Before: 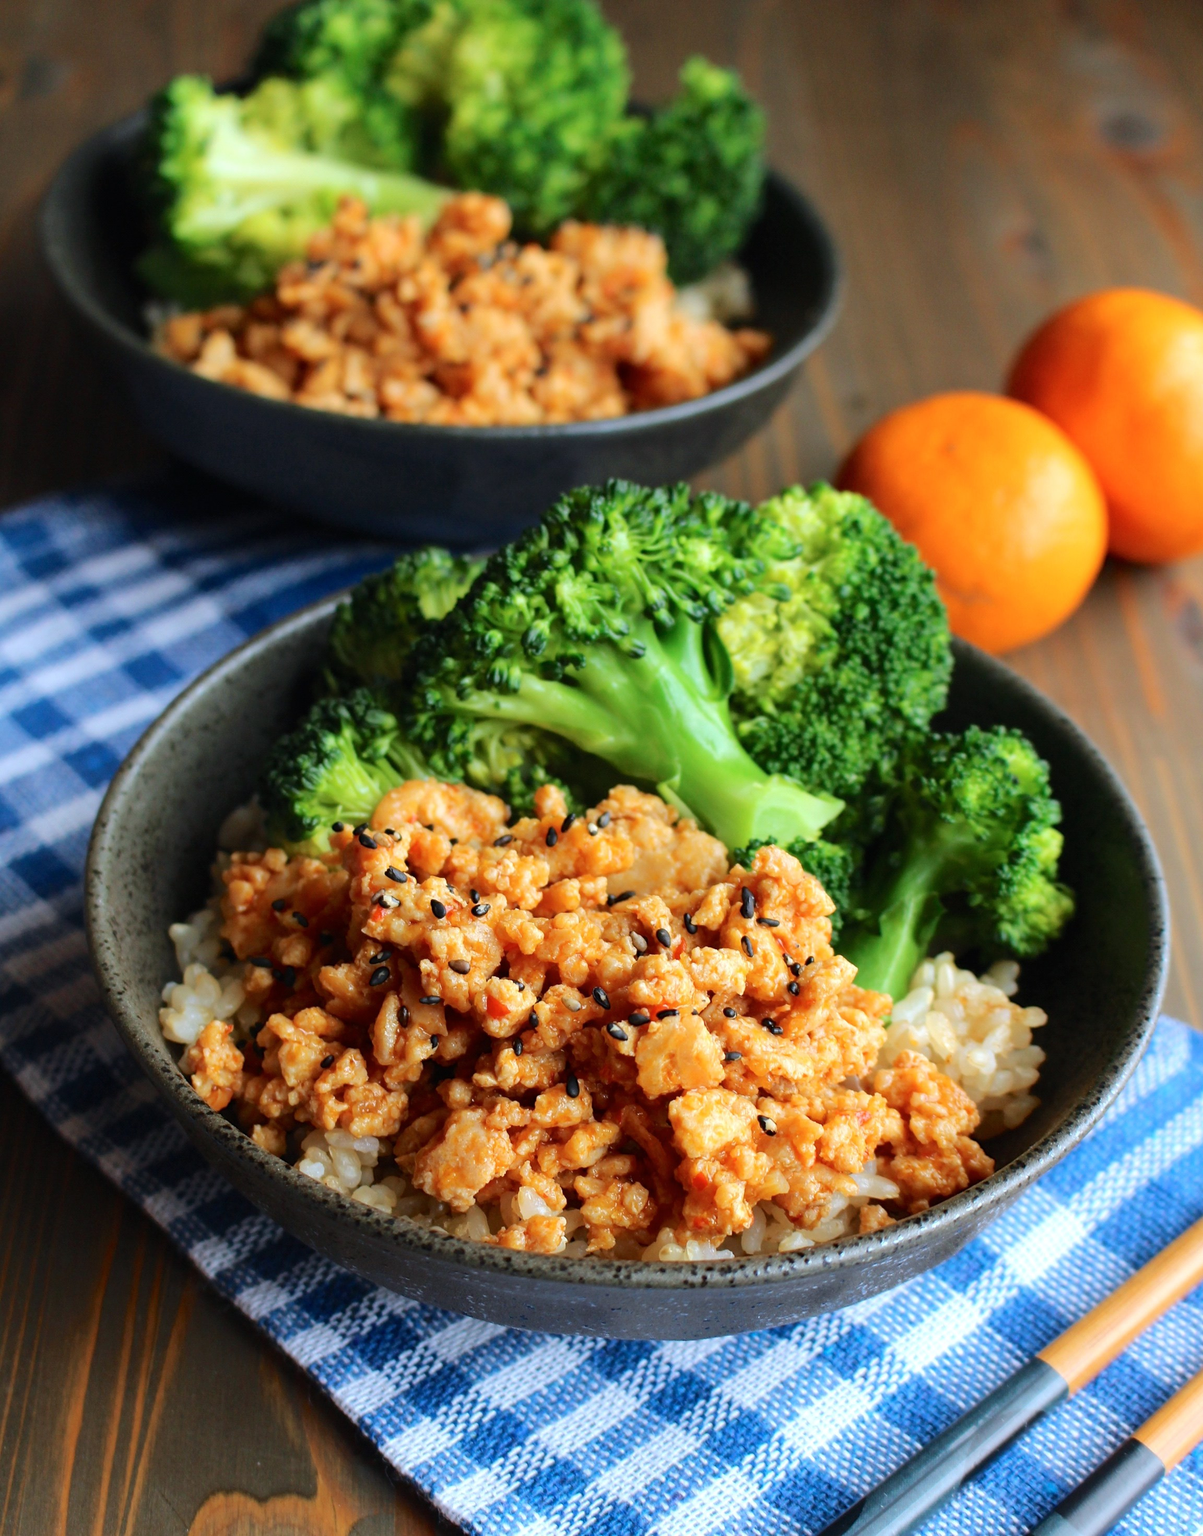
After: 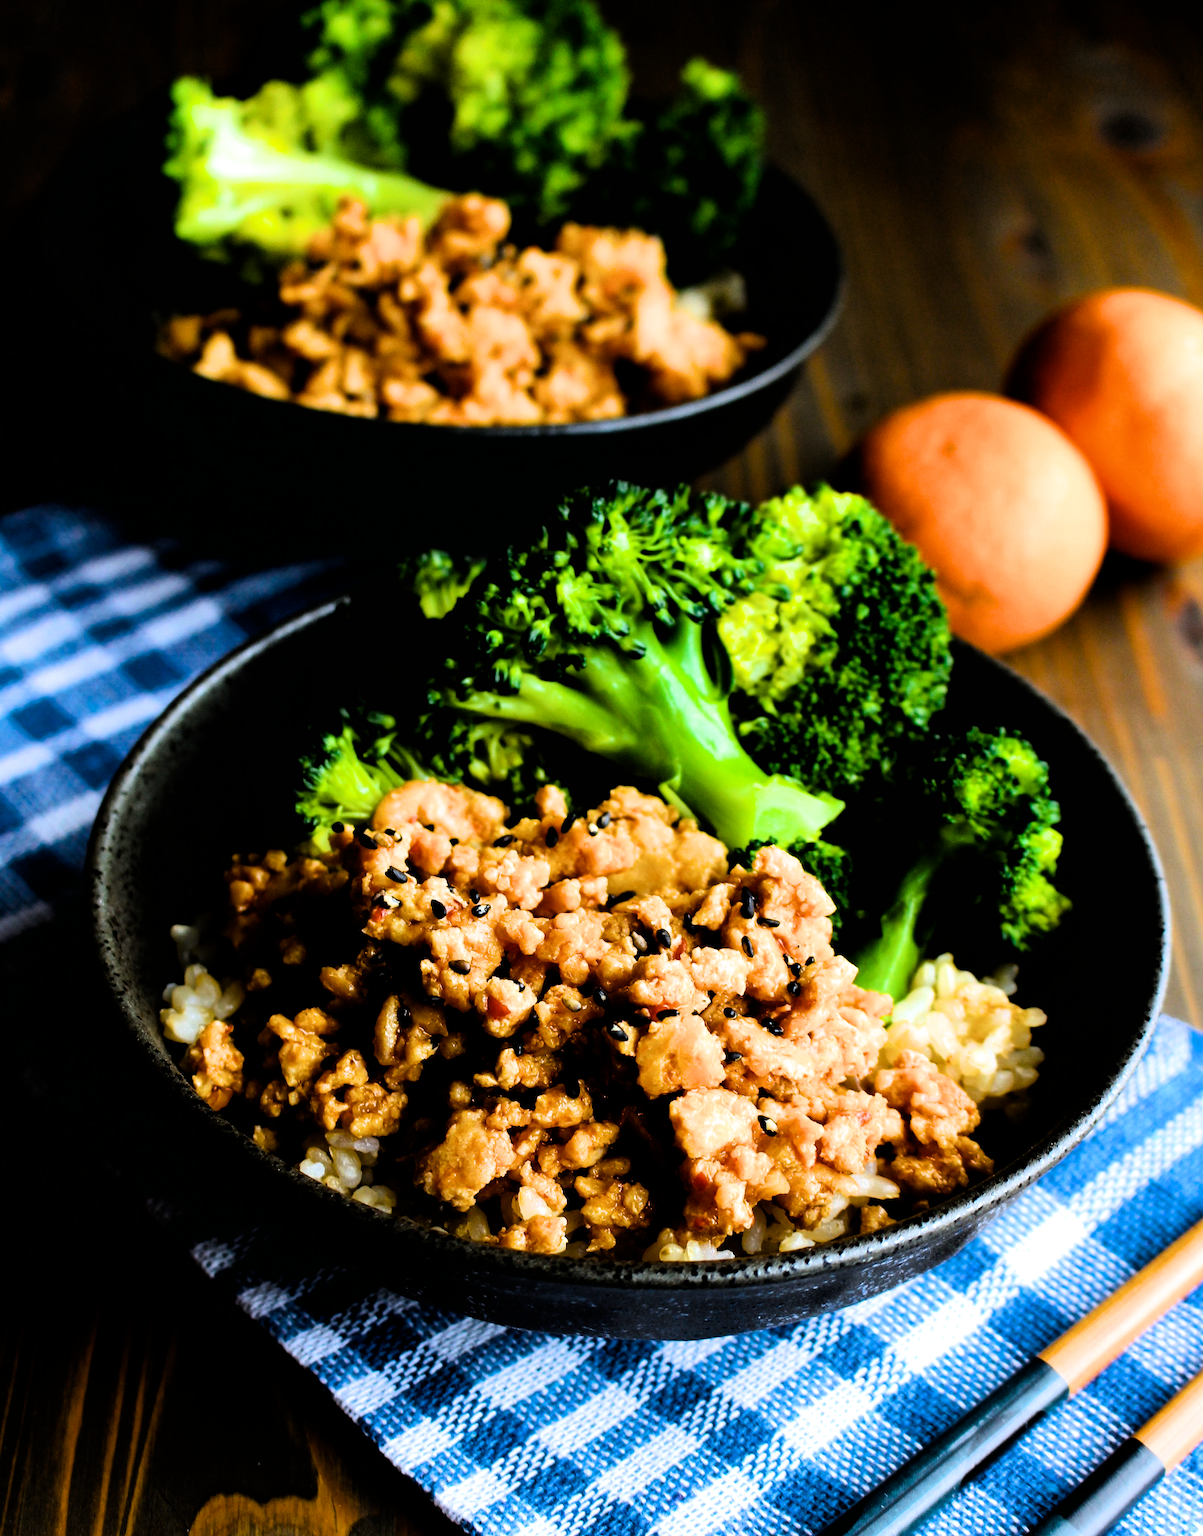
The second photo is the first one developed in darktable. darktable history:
filmic rgb: black relative exposure -3.76 EV, white relative exposure 2.39 EV, dynamic range scaling -49.78%, hardness 3.44, latitude 29.7%, contrast 1.797
color balance rgb: linear chroma grading › global chroma 14.88%, perceptual saturation grading › global saturation 50.981%, perceptual brilliance grading › highlights 3.508%, perceptual brilliance grading › mid-tones -18.366%, perceptual brilliance grading › shadows -41.419%
